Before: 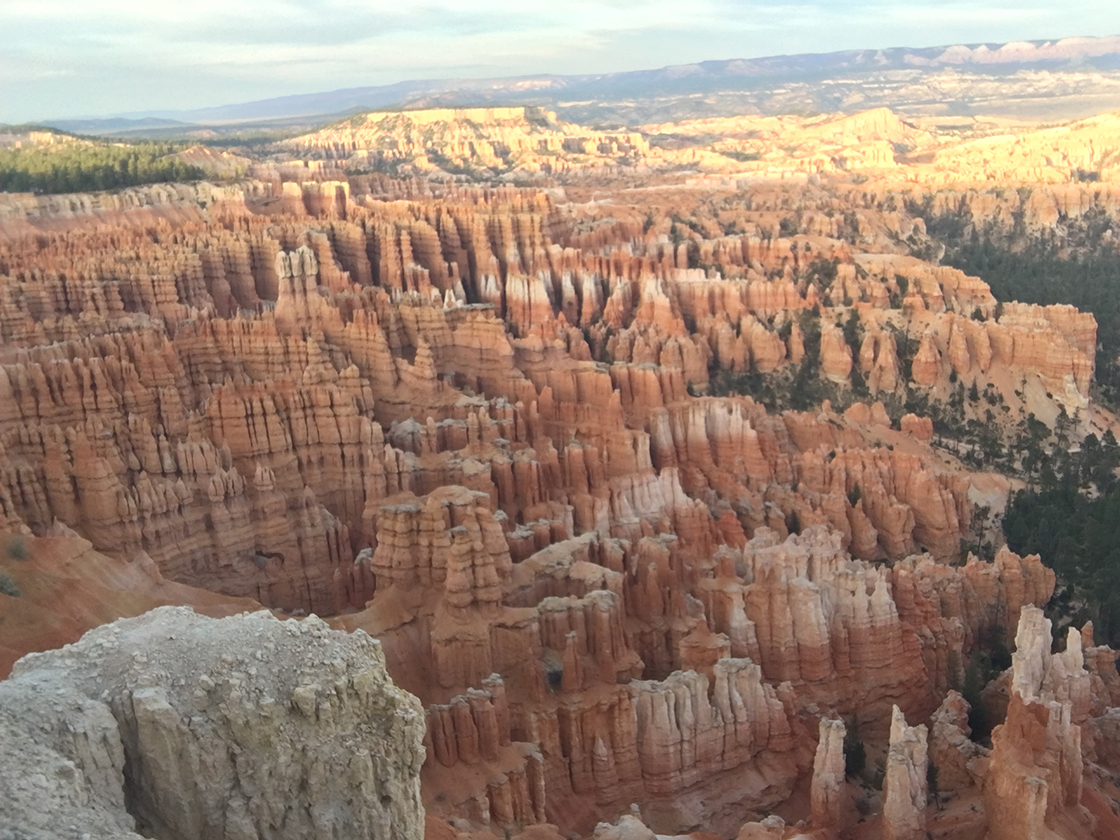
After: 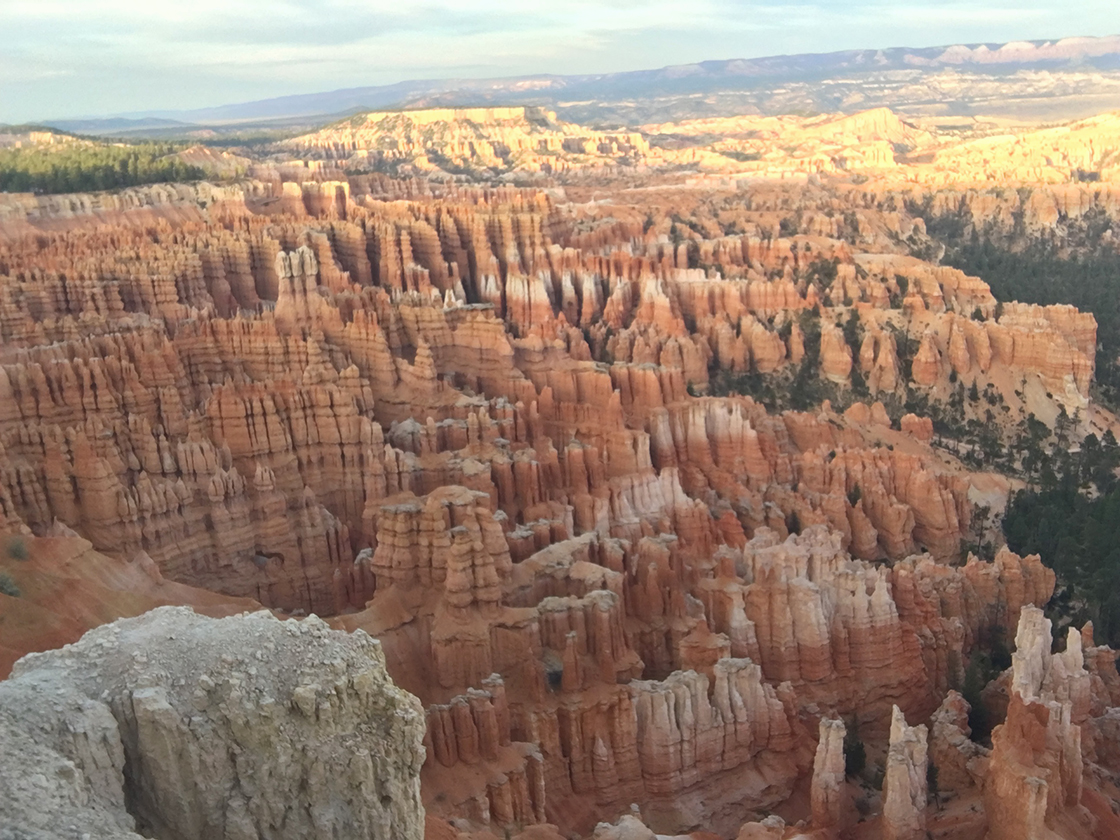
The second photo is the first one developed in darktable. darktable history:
contrast brightness saturation: contrast -0.015, brightness -0.015, saturation 0.042
